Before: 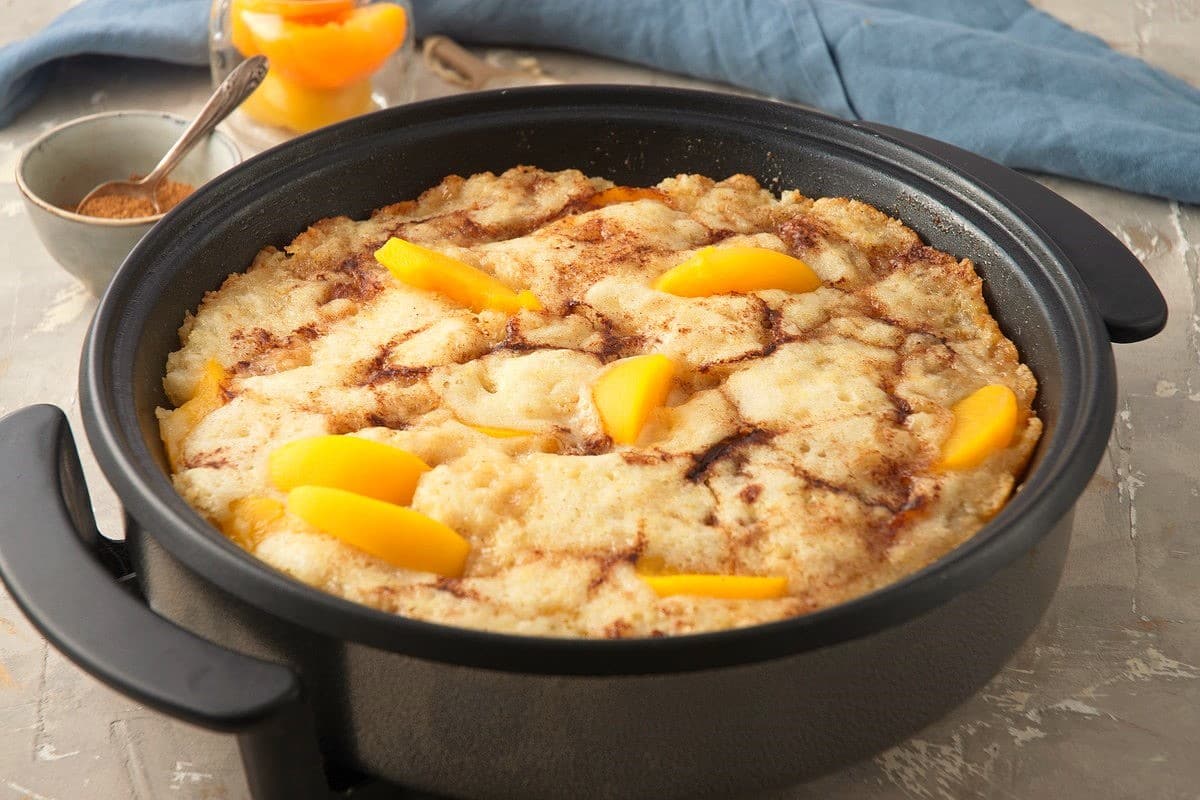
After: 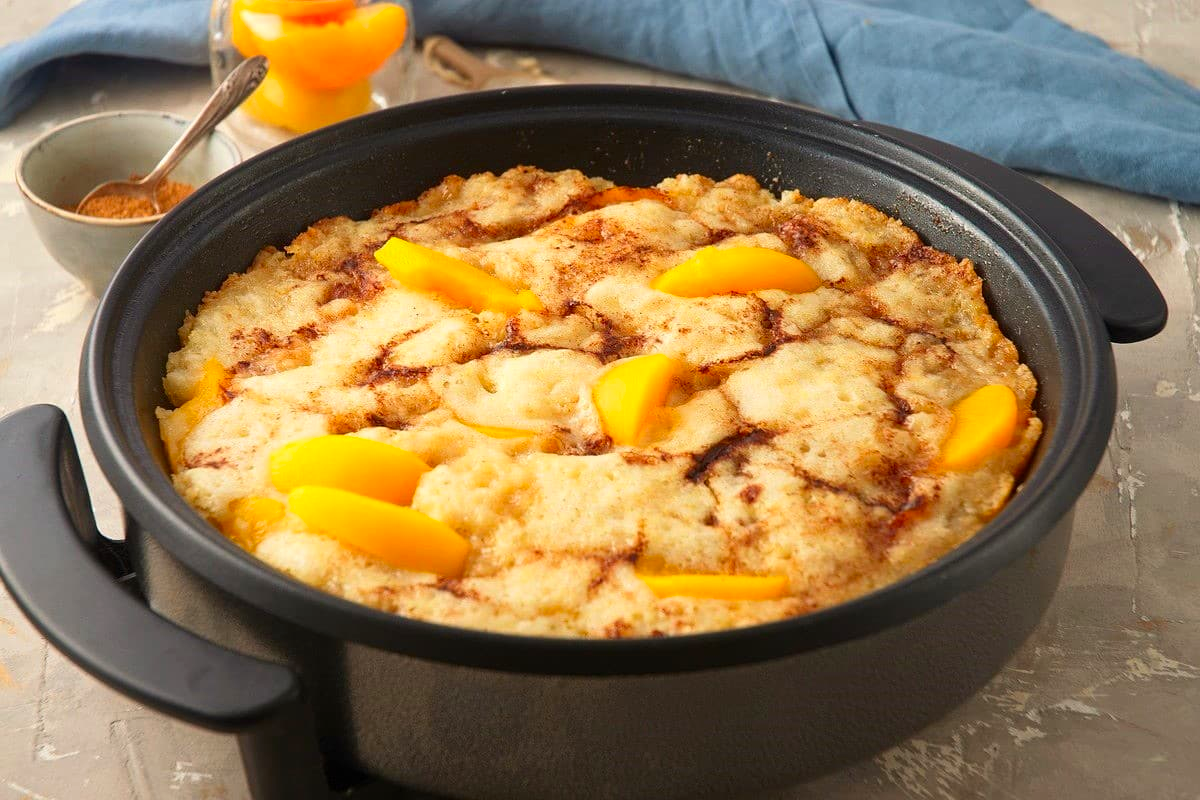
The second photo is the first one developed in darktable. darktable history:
contrast brightness saturation: contrast 0.09, saturation 0.28
